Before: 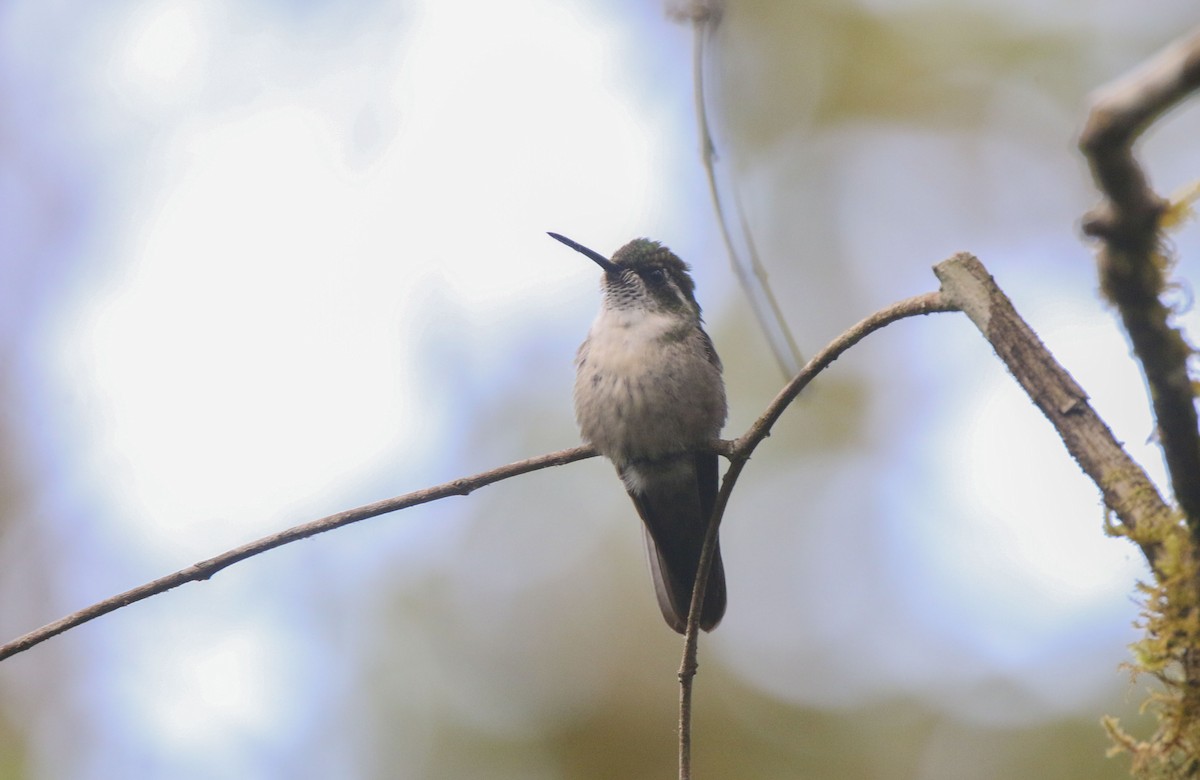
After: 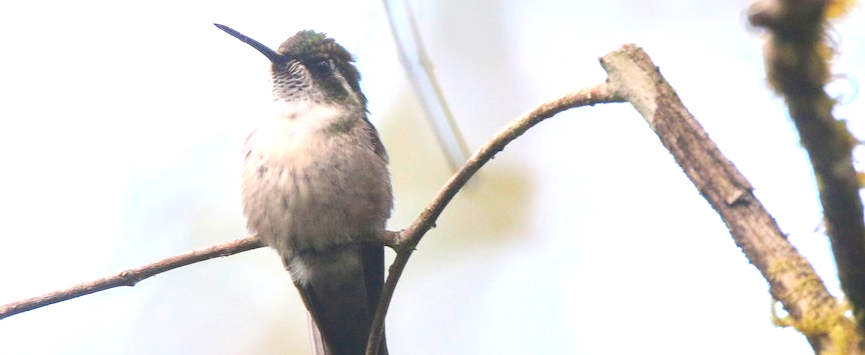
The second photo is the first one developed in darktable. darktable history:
crop and rotate: left 27.91%, top 26.875%, bottom 27.514%
exposure: exposure 1 EV, compensate highlight preservation false
